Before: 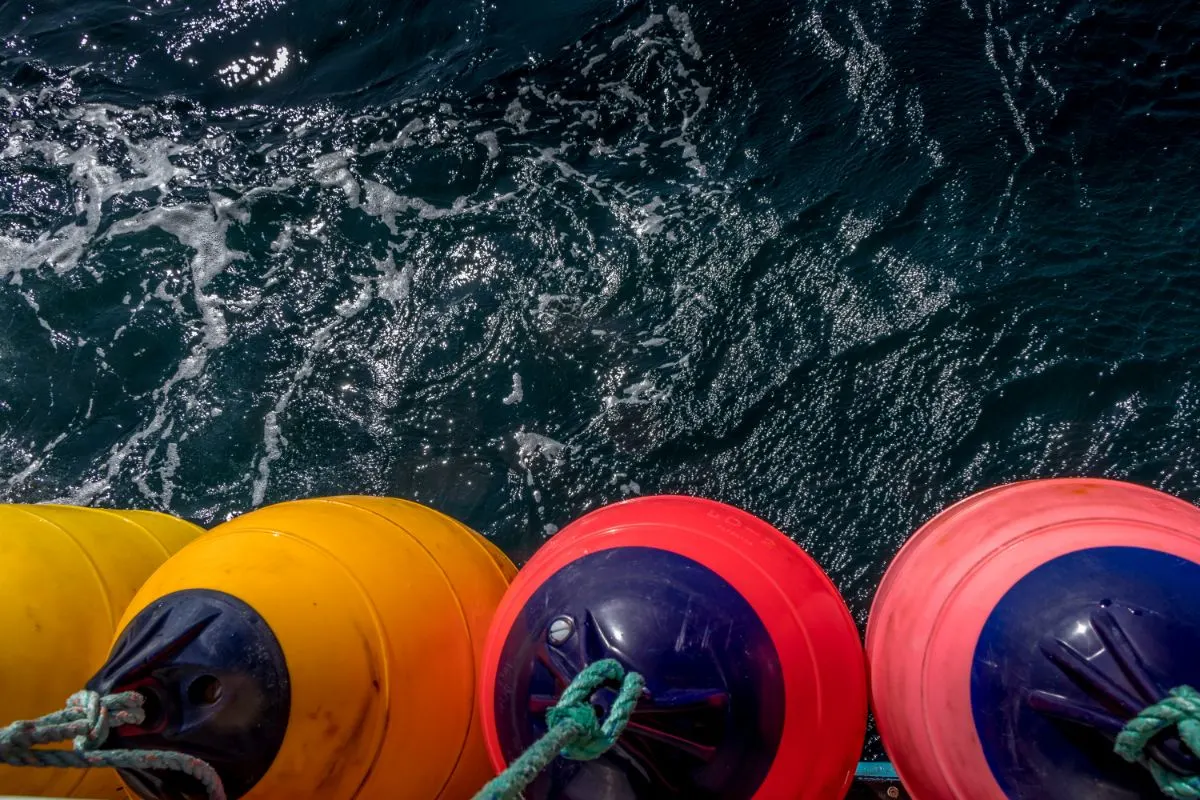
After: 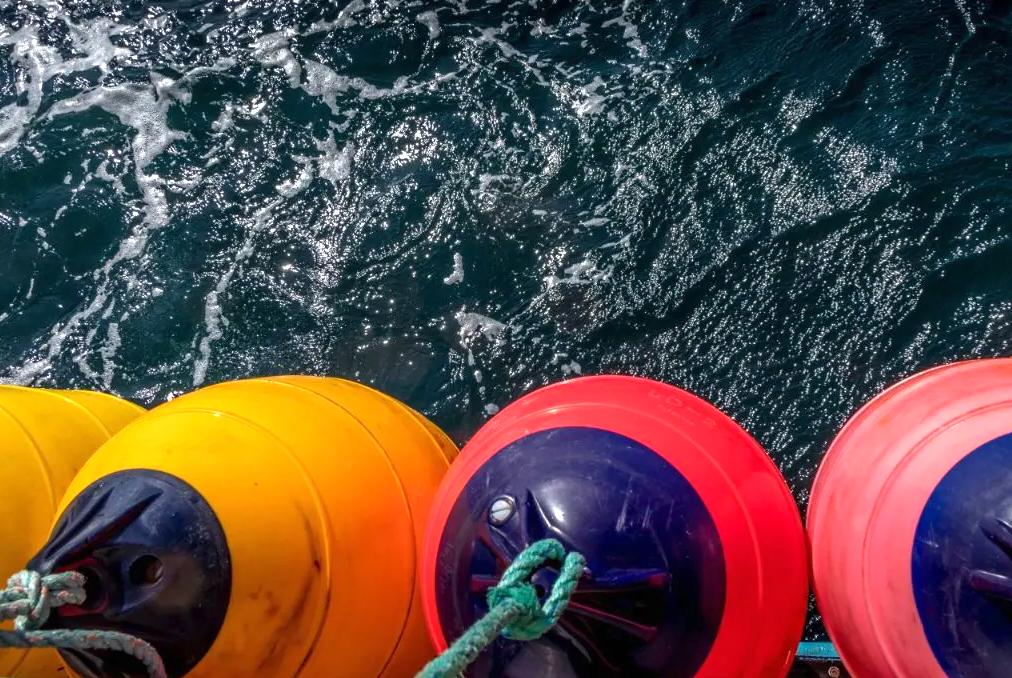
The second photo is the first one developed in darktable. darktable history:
exposure: black level correction 0, exposure 0.694 EV, compensate highlight preservation false
crop and rotate: left 4.966%, top 15.223%, right 10.642%
